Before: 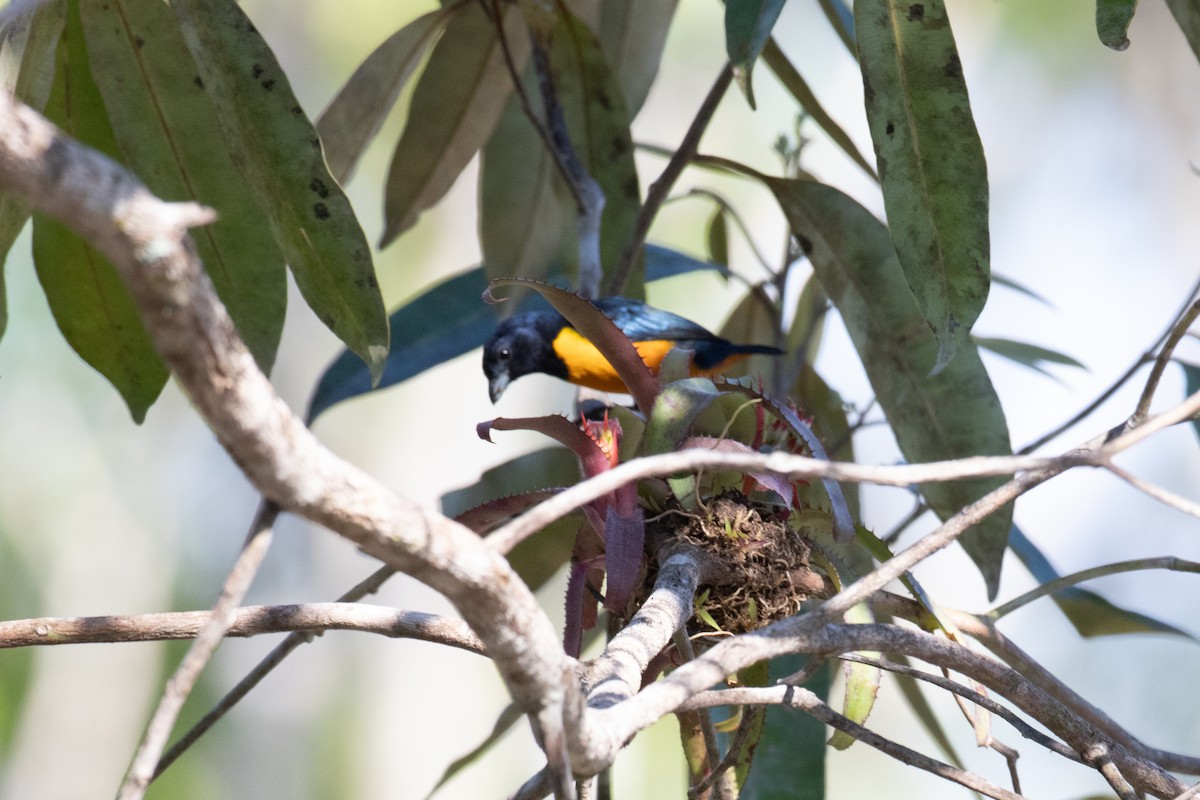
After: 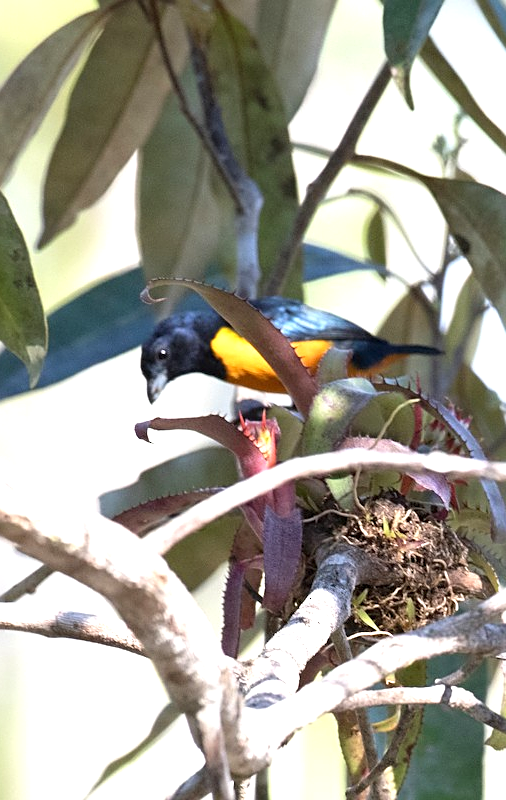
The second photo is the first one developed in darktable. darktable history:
exposure: black level correction 0, exposure 0.7 EV, compensate exposure bias true, compensate highlight preservation false
crop: left 28.583%, right 29.231%
sharpen: on, module defaults
